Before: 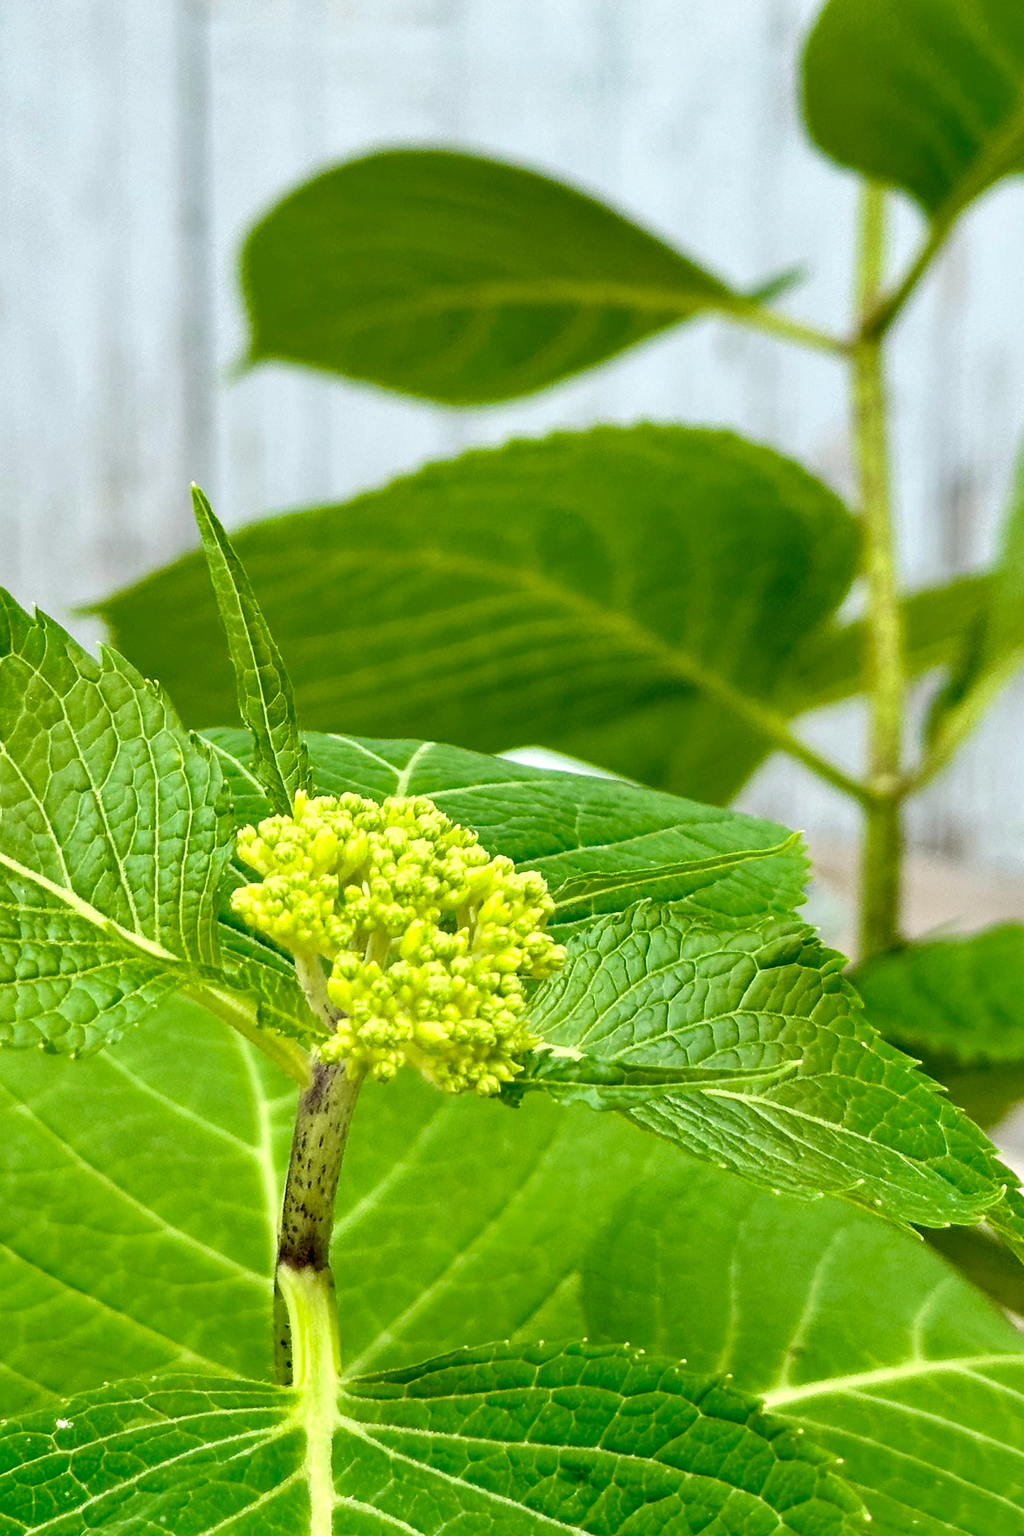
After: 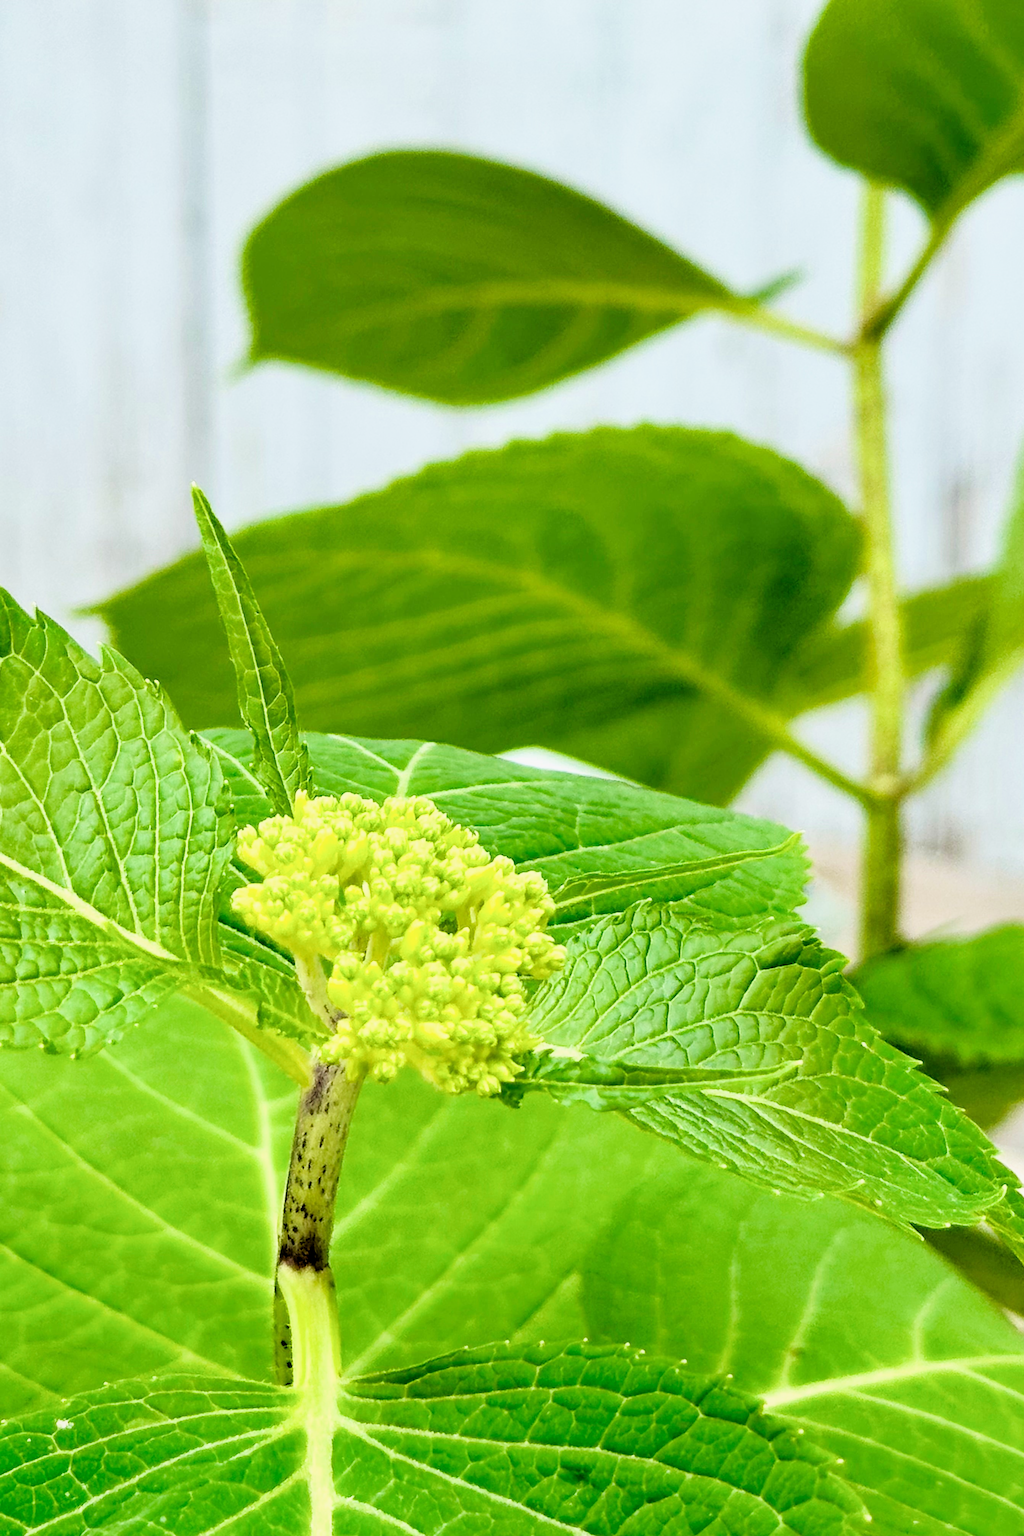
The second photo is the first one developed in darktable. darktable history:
filmic rgb: black relative exposure -7.74 EV, white relative exposure 4.38 EV, threshold 2.95 EV, target black luminance 0%, hardness 3.76, latitude 50.59%, contrast 1.066, highlights saturation mix 8.88%, shadows ↔ highlights balance -0.283%, enable highlight reconstruction true
tone equalizer: -8 EV -0.714 EV, -7 EV -0.712 EV, -6 EV -0.591 EV, -5 EV -0.361 EV, -3 EV 0.368 EV, -2 EV 0.6 EV, -1 EV 0.691 EV, +0 EV 0.769 EV, smoothing 1
